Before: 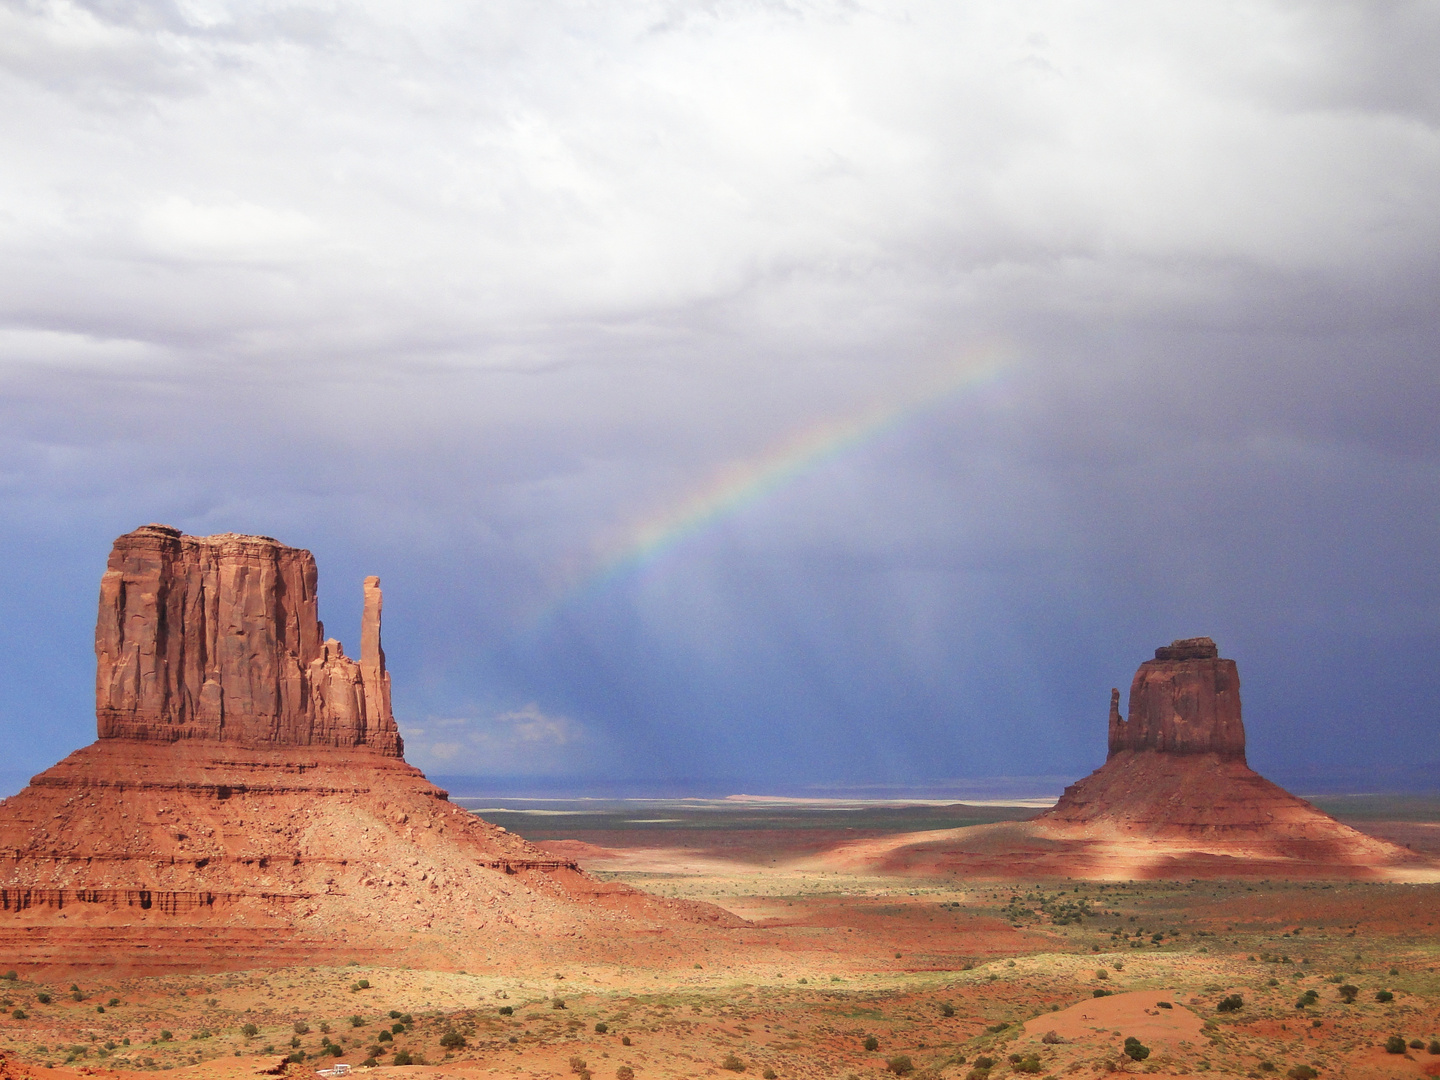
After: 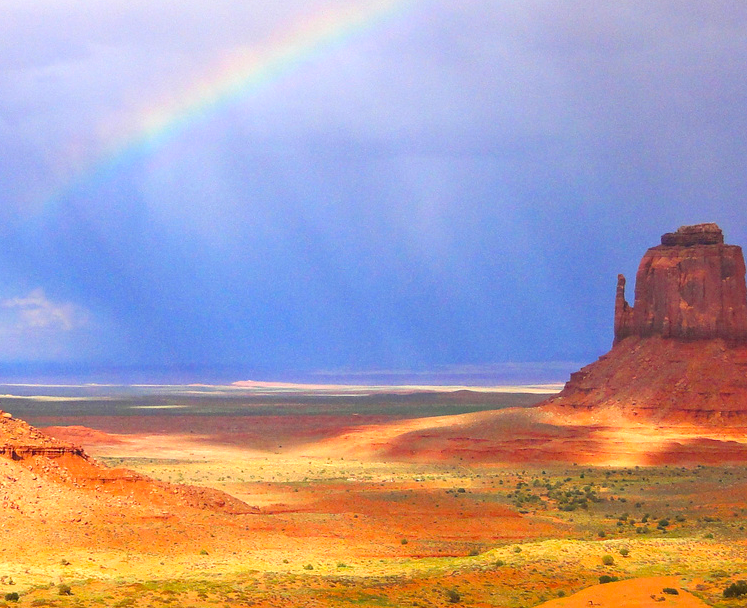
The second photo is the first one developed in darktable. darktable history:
crop: left 34.373%, top 38.349%, right 13.747%, bottom 5.291%
color balance rgb: linear chroma grading › global chroma 15.224%, perceptual saturation grading › global saturation 30.235%
exposure: exposure 0.582 EV, compensate highlight preservation false
